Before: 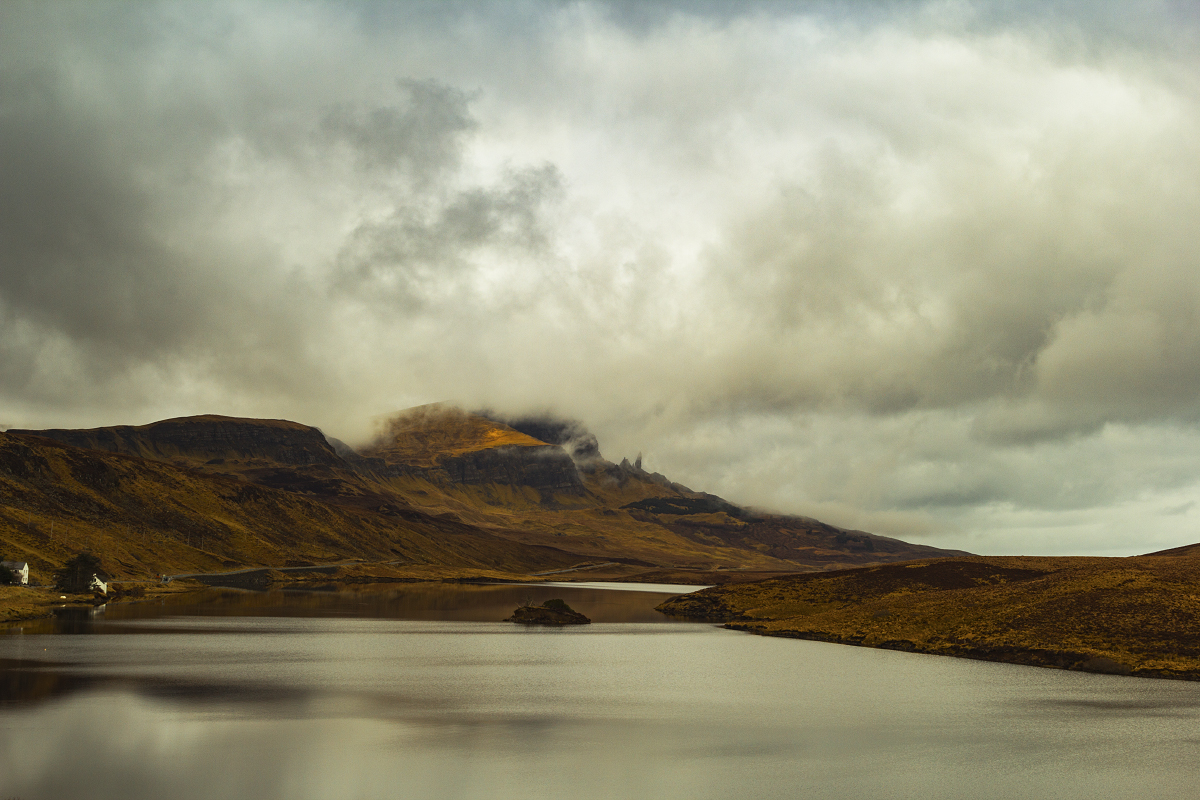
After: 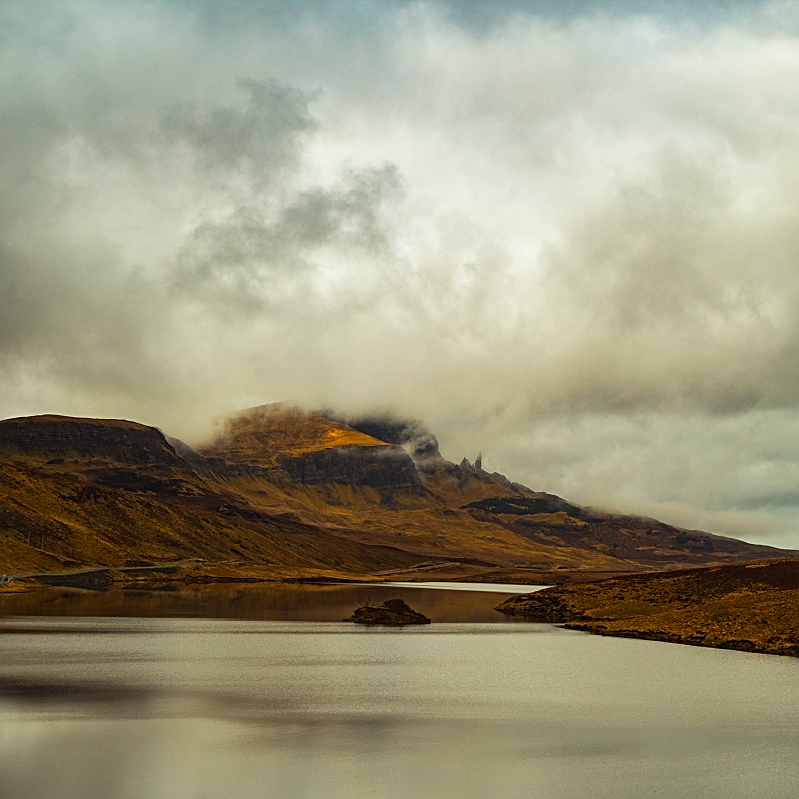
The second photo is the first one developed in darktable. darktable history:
crop and rotate: left 13.409%, right 19.924%
sharpen: on, module defaults
